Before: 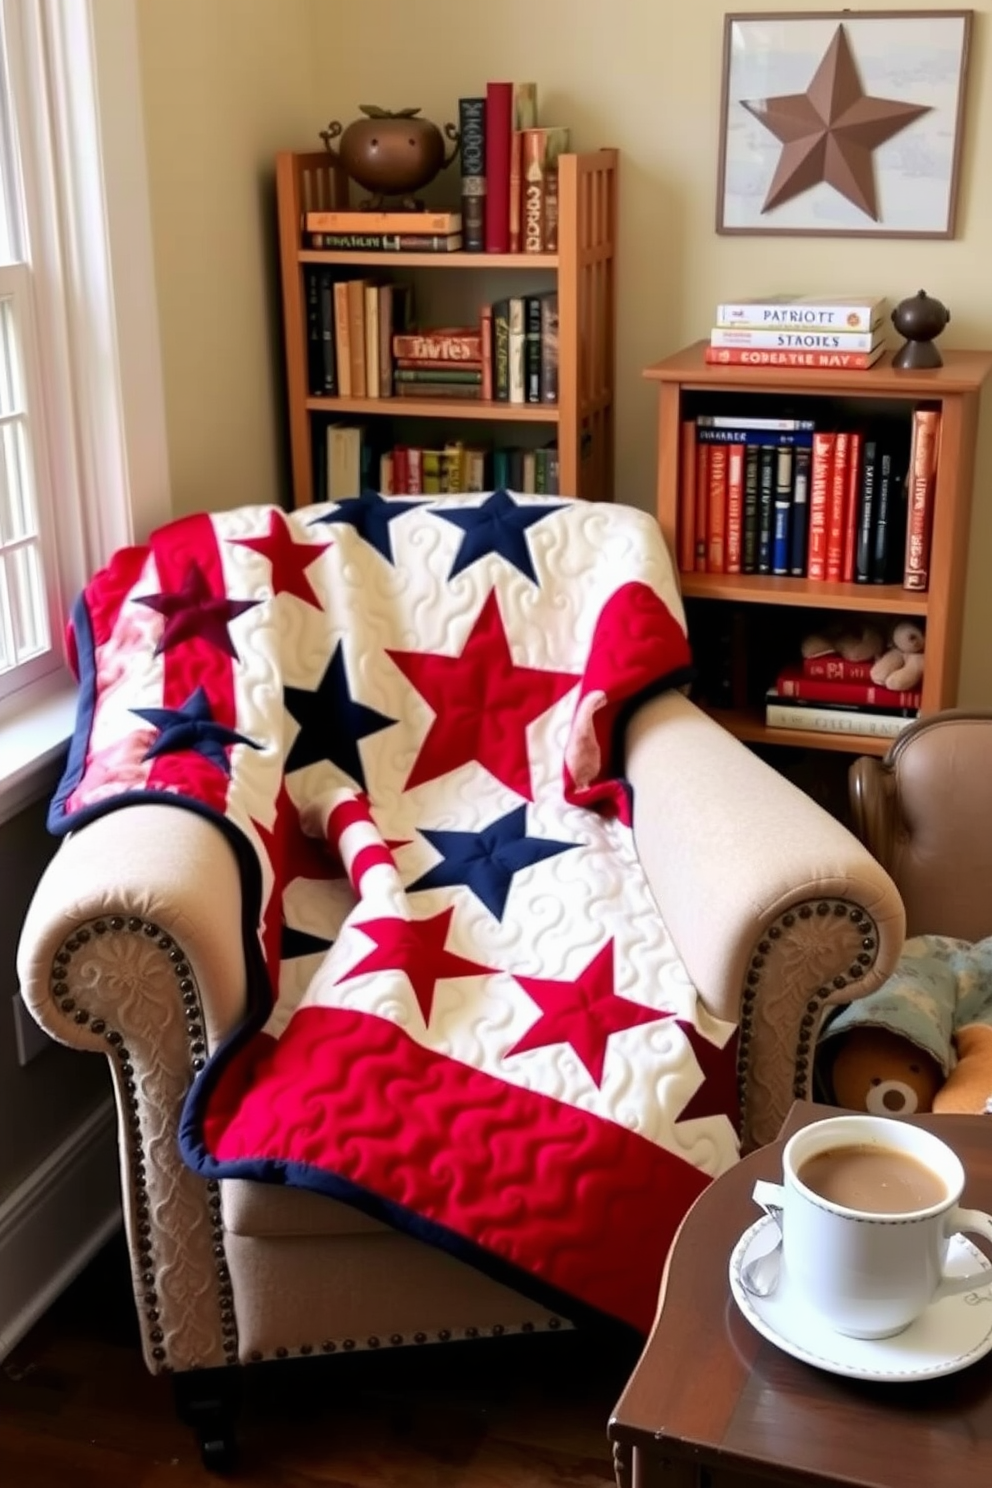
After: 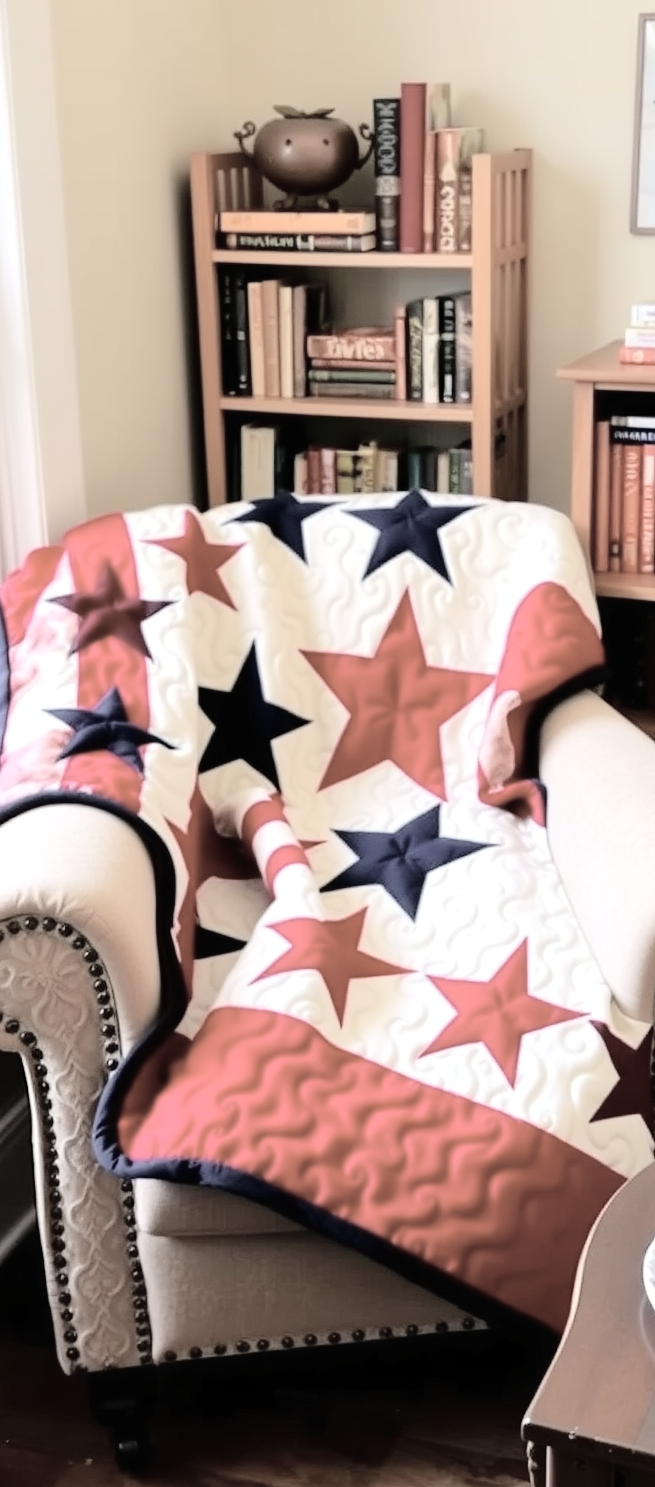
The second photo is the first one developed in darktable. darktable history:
tone curve: curves: ch0 [(0, 0) (0.003, 0.002) (0.011, 0.007) (0.025, 0.014) (0.044, 0.023) (0.069, 0.033) (0.1, 0.052) (0.136, 0.081) (0.177, 0.134) (0.224, 0.205) (0.277, 0.296) (0.335, 0.401) (0.399, 0.501) (0.468, 0.589) (0.543, 0.658) (0.623, 0.738) (0.709, 0.804) (0.801, 0.871) (0.898, 0.93) (1, 1)], color space Lab, independent channels, preserve colors none
crop and rotate: left 8.73%, right 25.189%
contrast brightness saturation: brightness 0.181, saturation -0.502
shadows and highlights: shadows -10.73, white point adjustment 1.64, highlights 11
